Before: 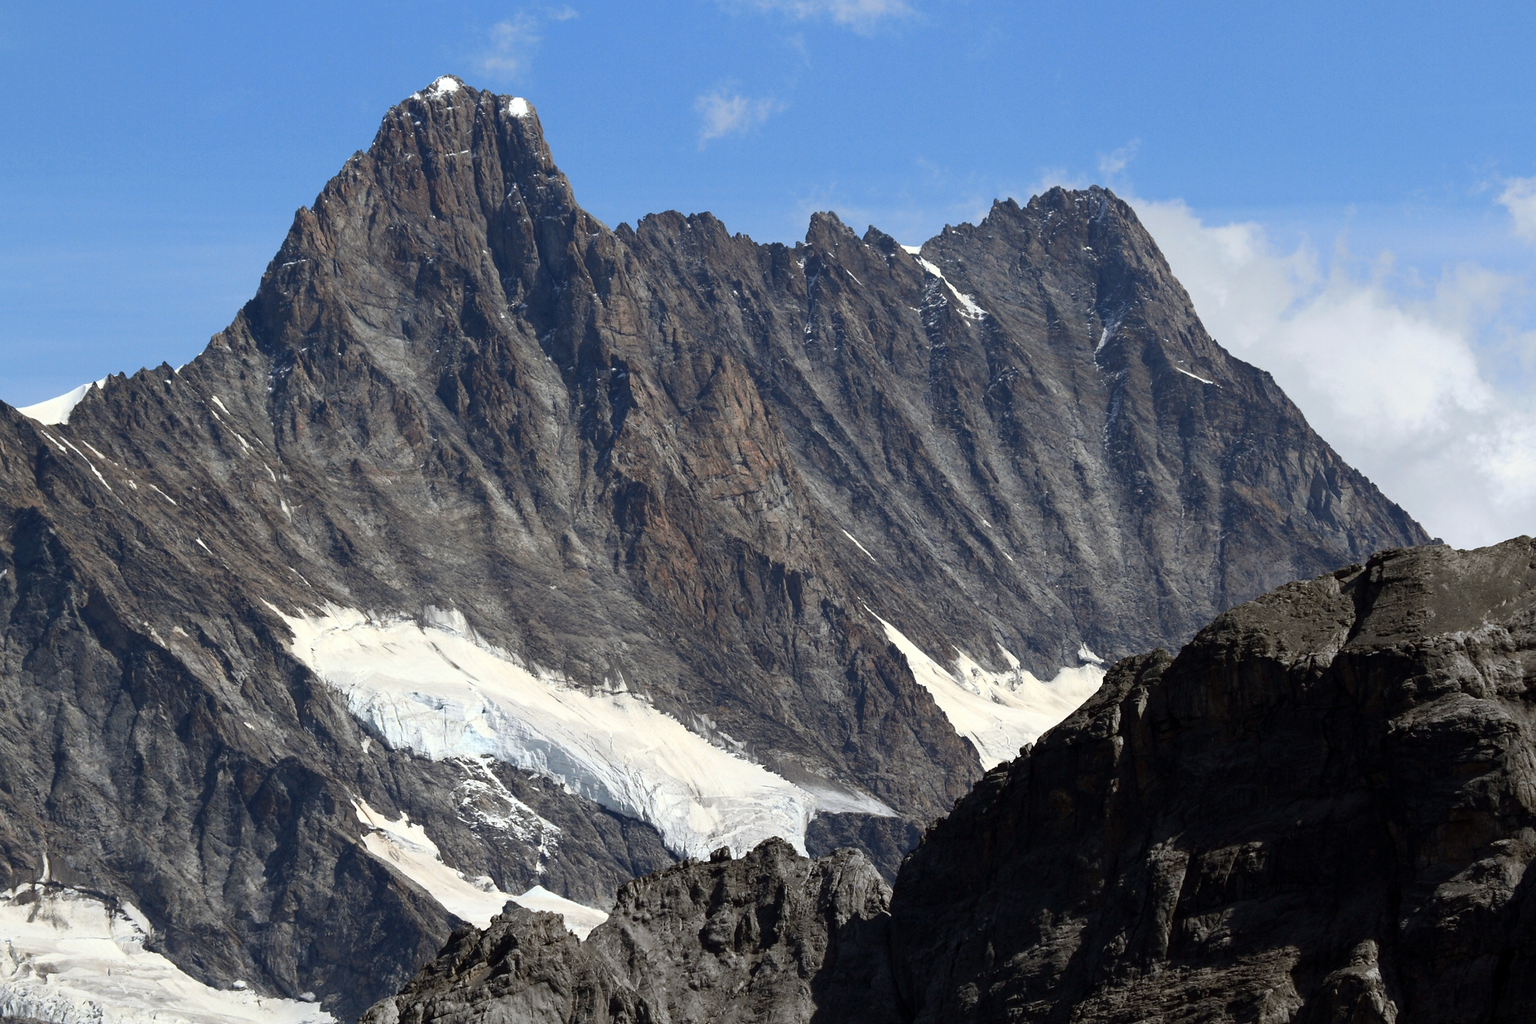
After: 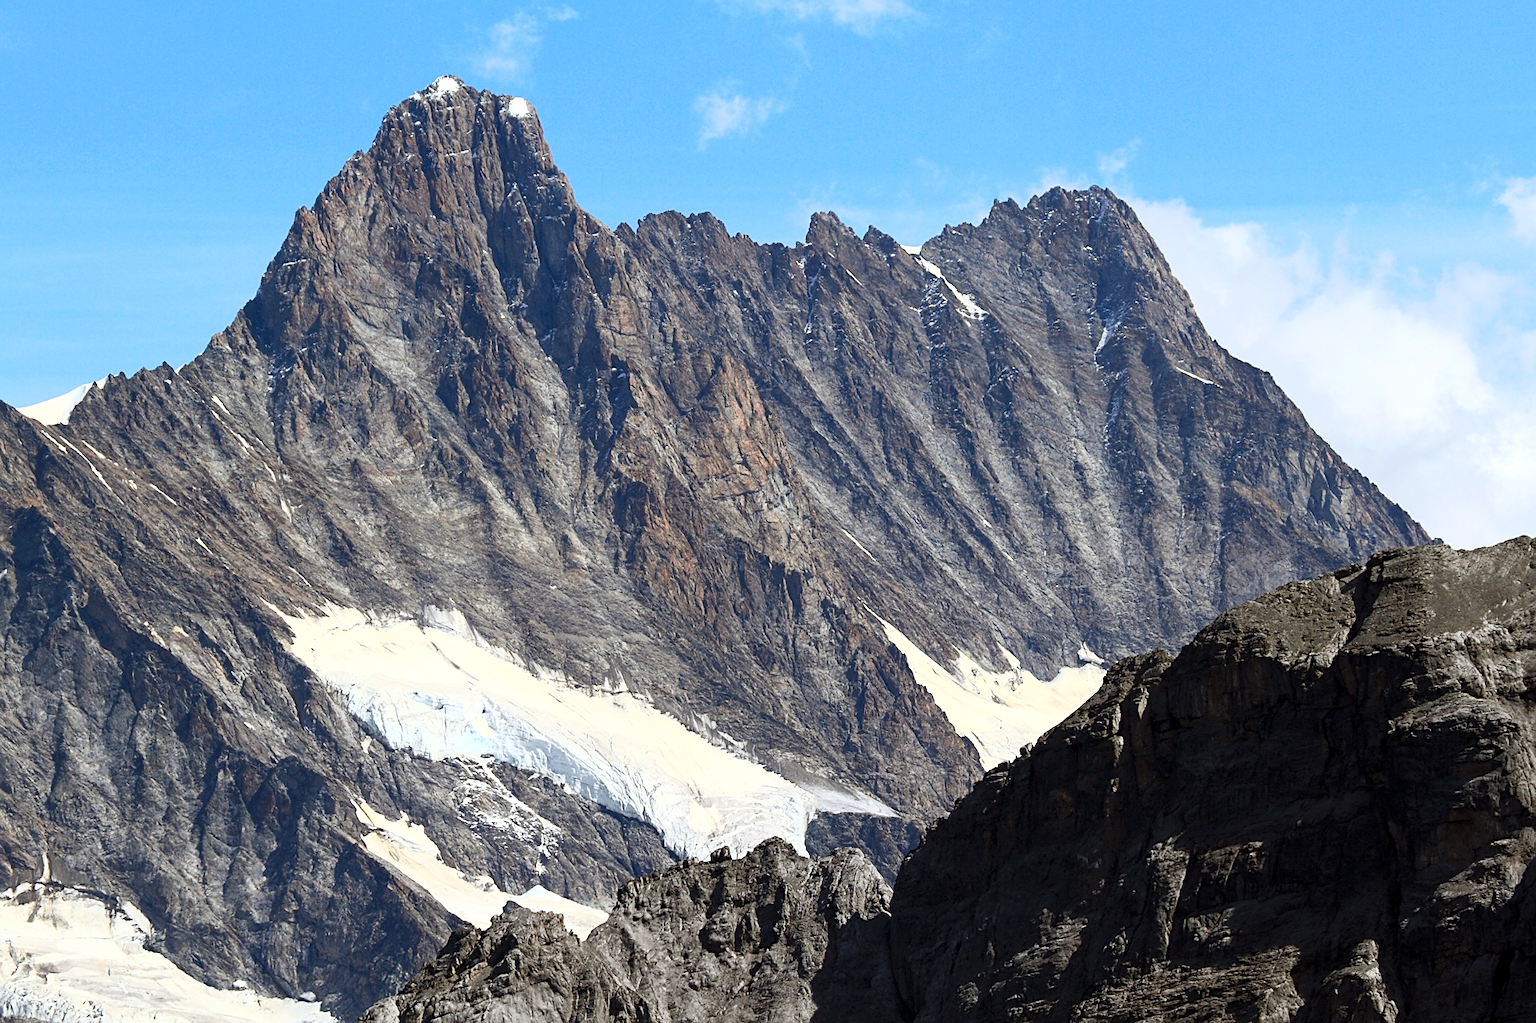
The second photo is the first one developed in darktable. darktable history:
sharpen: on, module defaults
local contrast: highlights 100%, shadows 100%, detail 120%, midtone range 0.2
contrast brightness saturation: contrast 0.24, brightness 0.26, saturation 0.39
